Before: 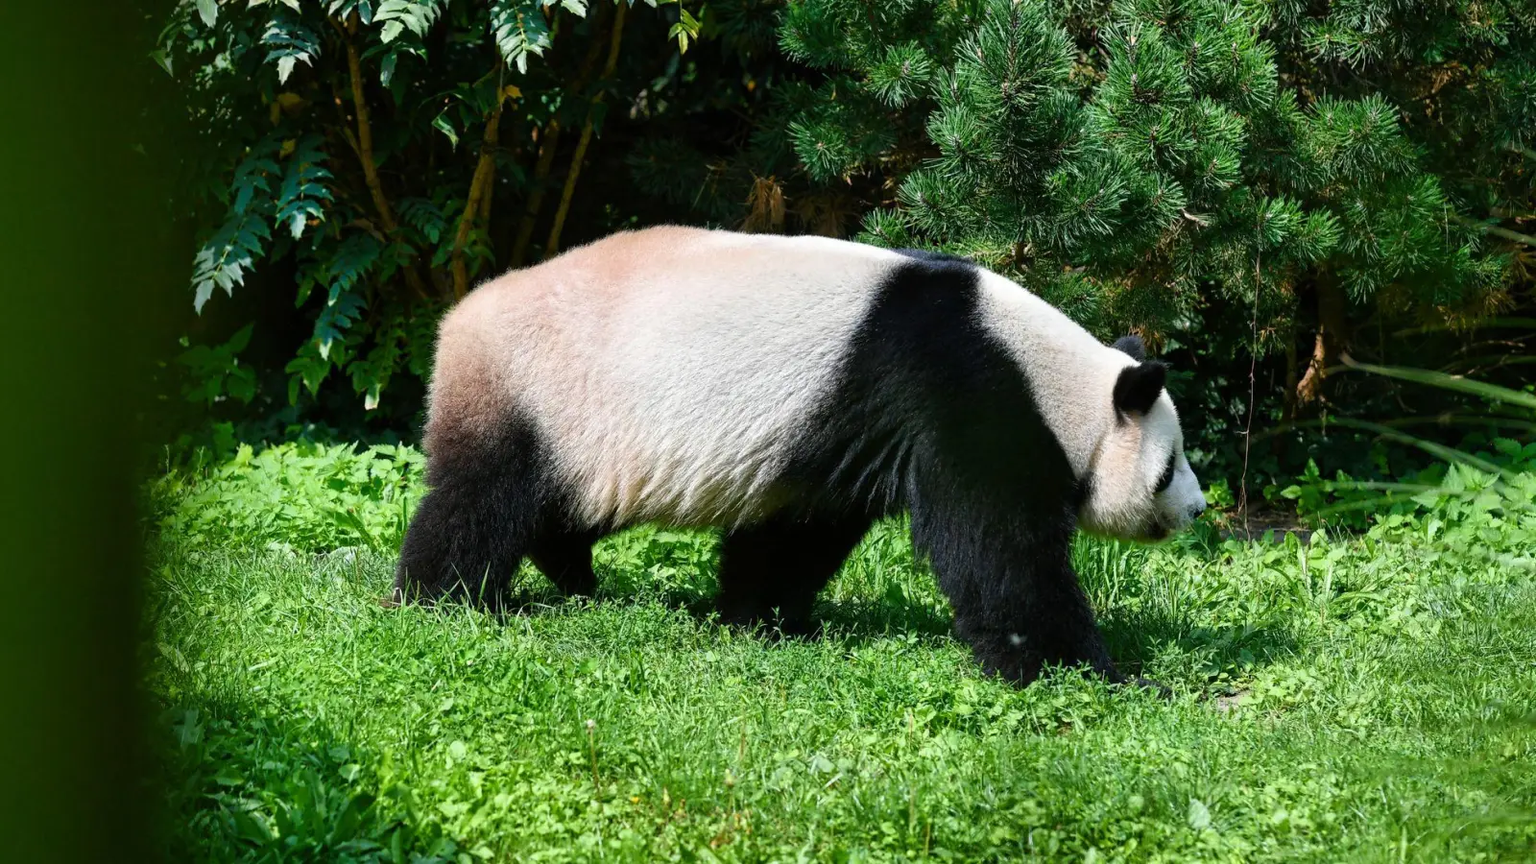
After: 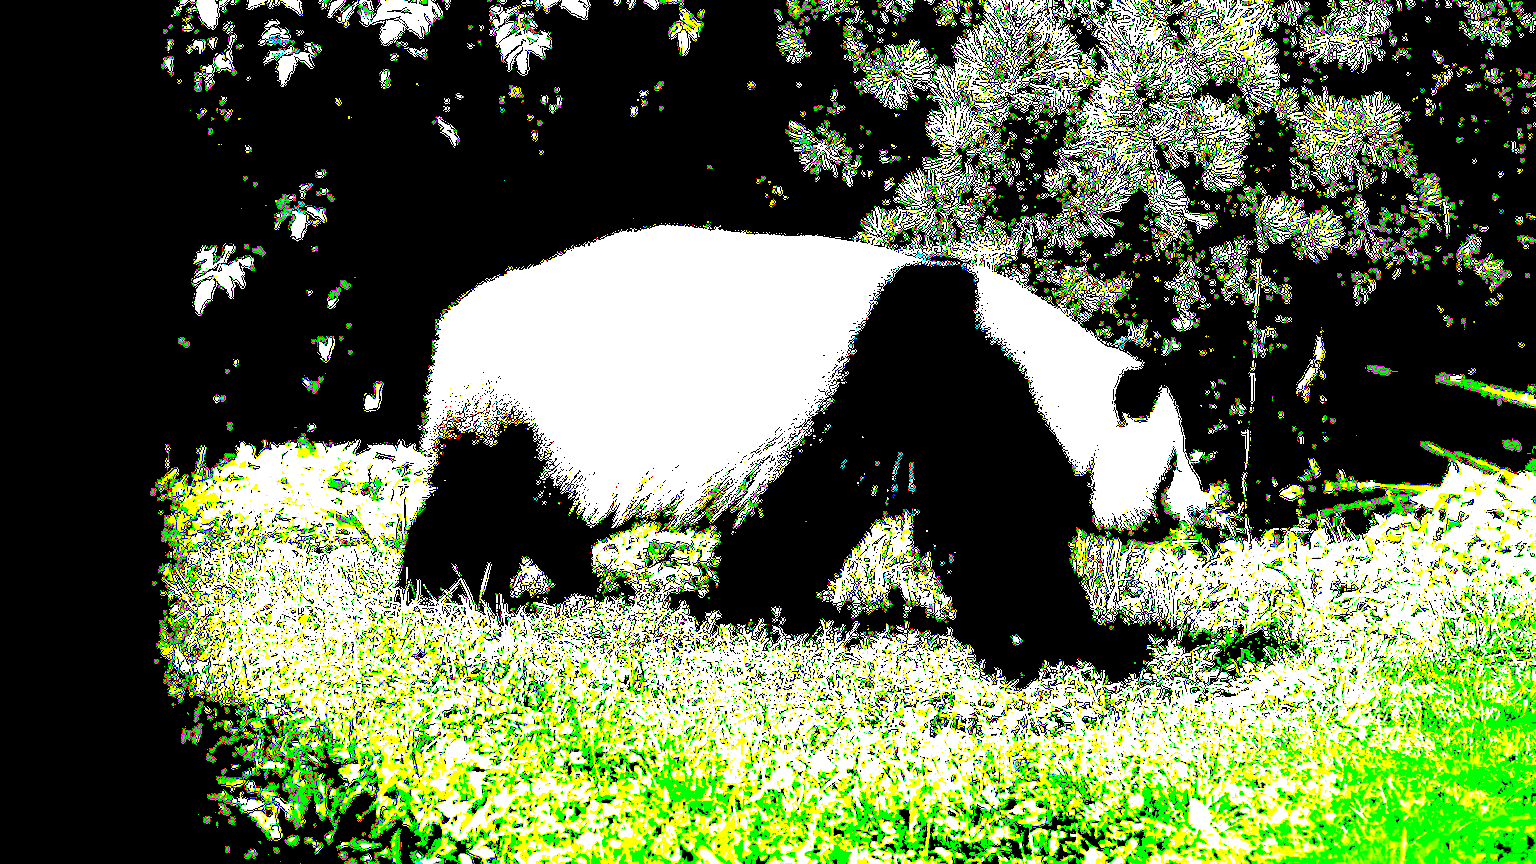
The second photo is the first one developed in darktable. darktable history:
shadows and highlights: shadows 52.26, highlights -28.66, soften with gaussian
exposure: black level correction 0.099, exposure 3.034 EV, compensate exposure bias true, compensate highlight preservation false
